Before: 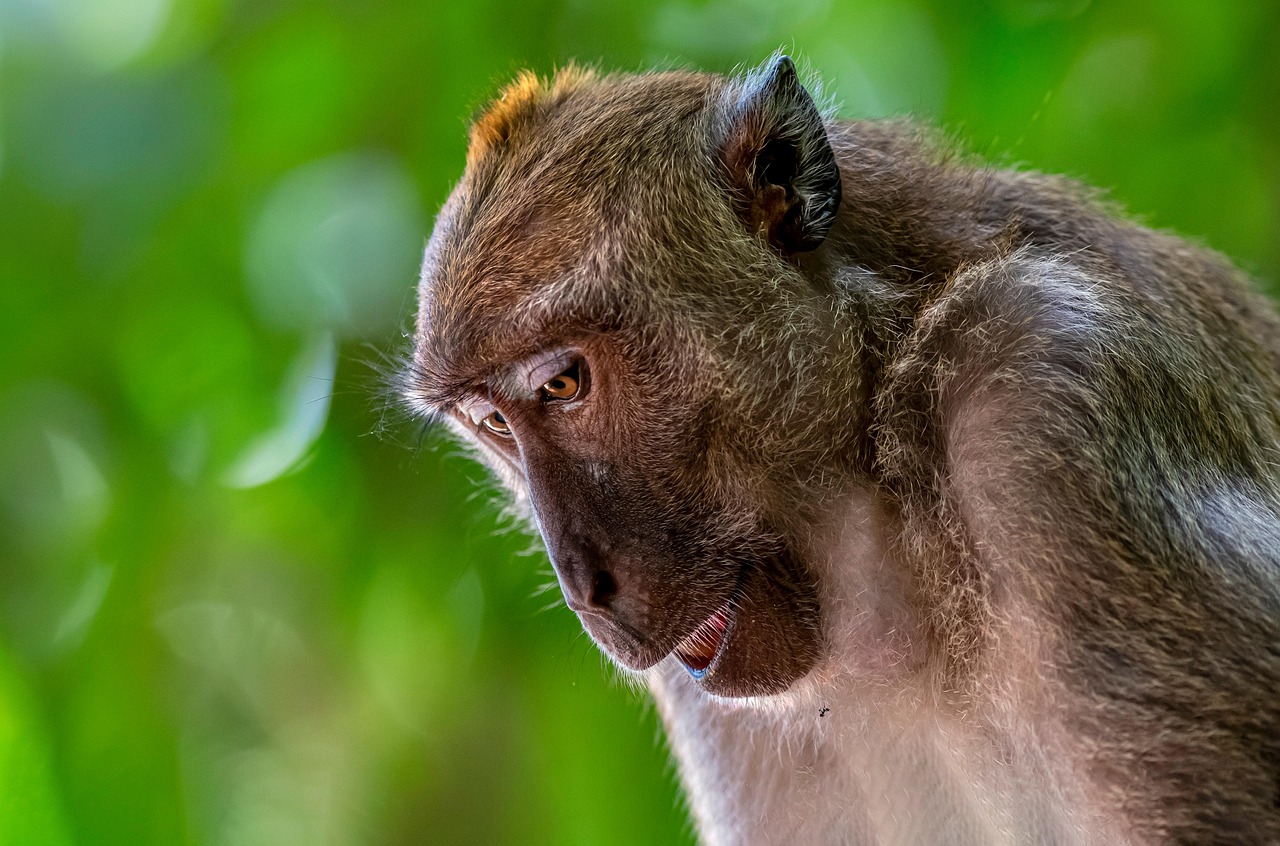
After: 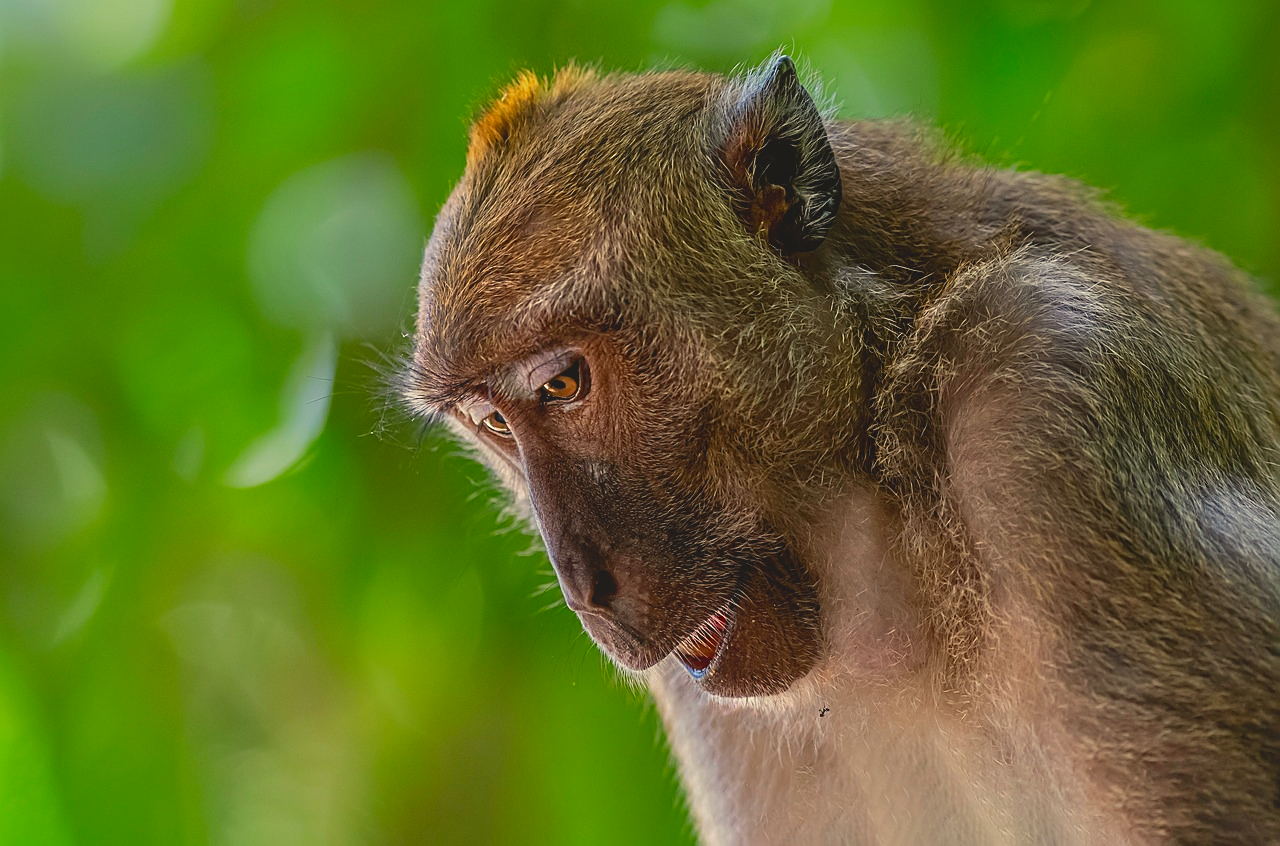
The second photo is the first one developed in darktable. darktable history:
levels: levels [0, 0.499, 1]
color correction: highlights a* 1.26, highlights b* 17.82
sharpen: on, module defaults
local contrast: detail 71%
